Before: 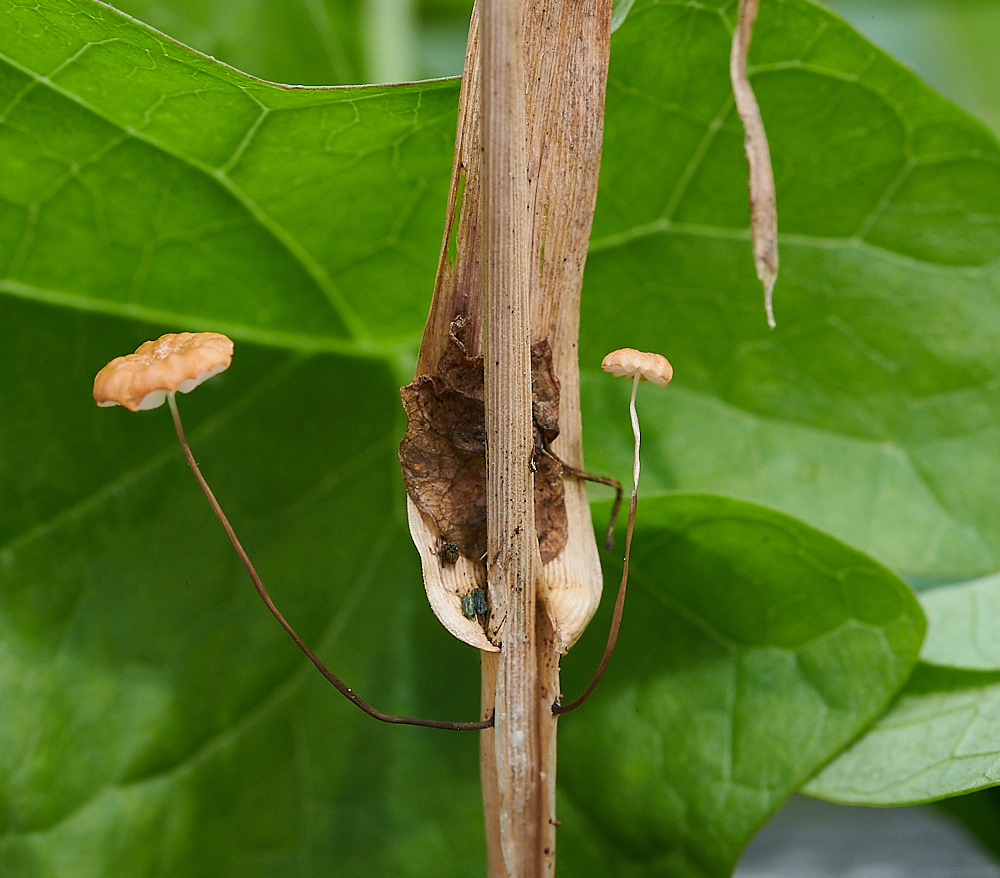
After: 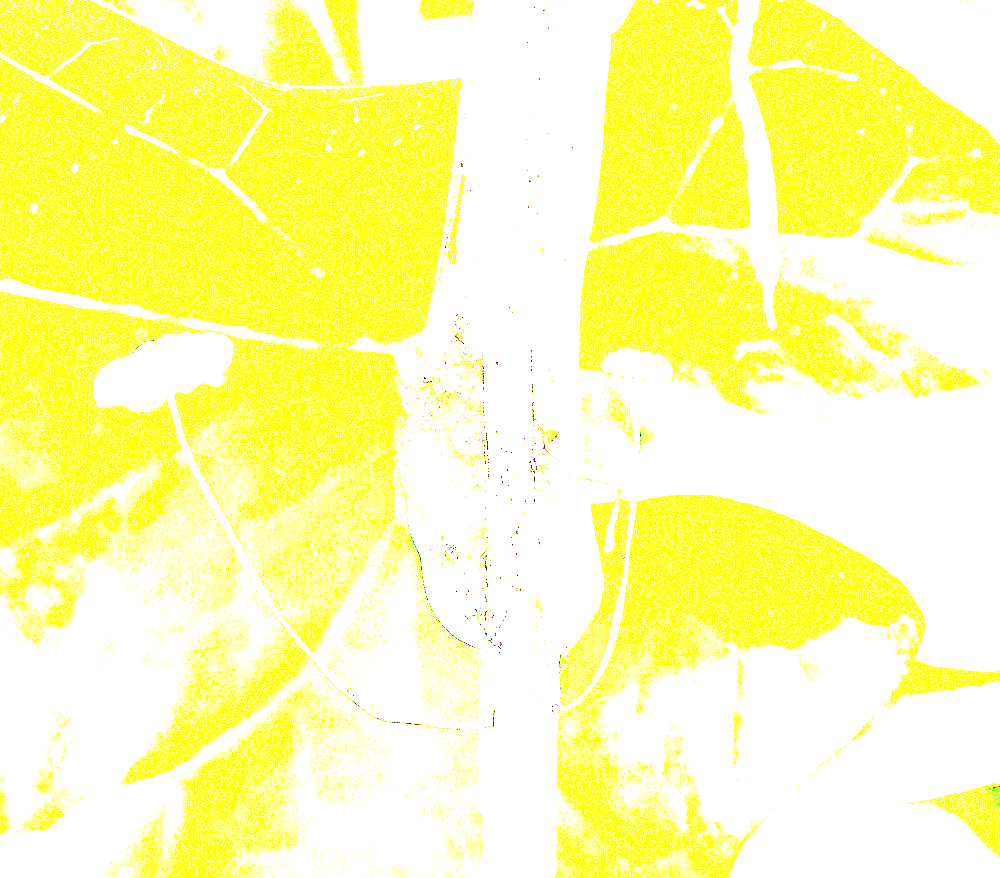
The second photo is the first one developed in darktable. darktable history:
exposure: exposure 7.958 EV, compensate highlight preservation false
